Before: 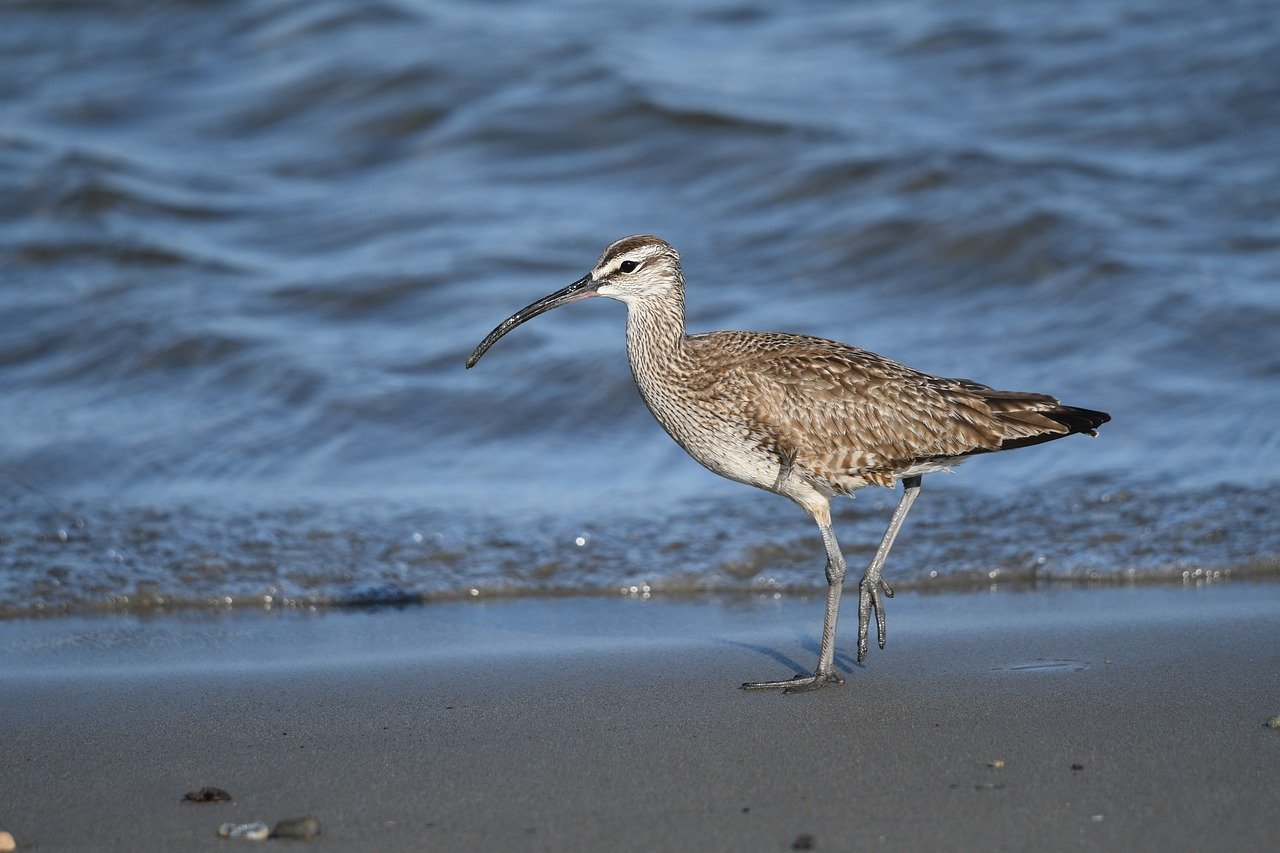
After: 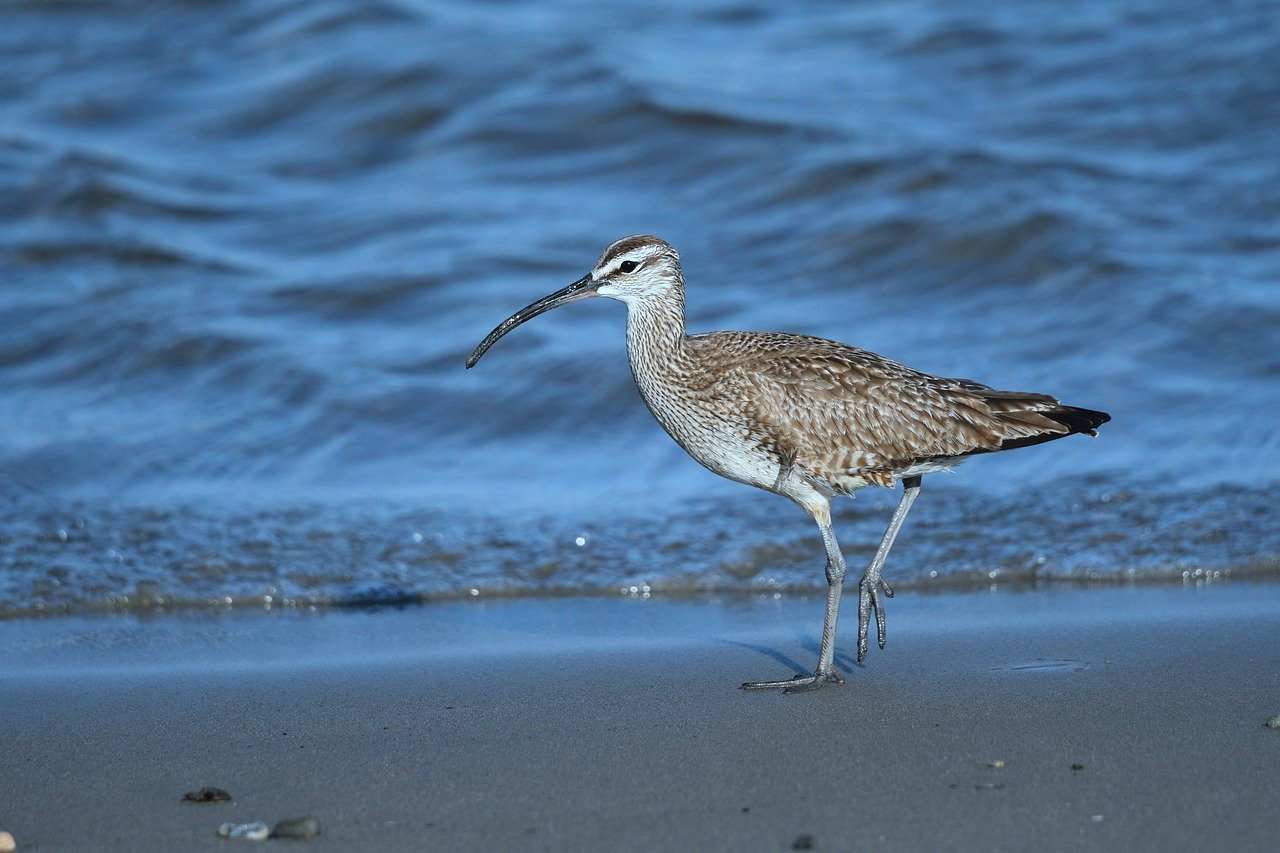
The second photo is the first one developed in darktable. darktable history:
shadows and highlights: soften with gaussian
color calibration: illuminant Planckian (black body), x 0.378, y 0.375, temperature 4065 K
